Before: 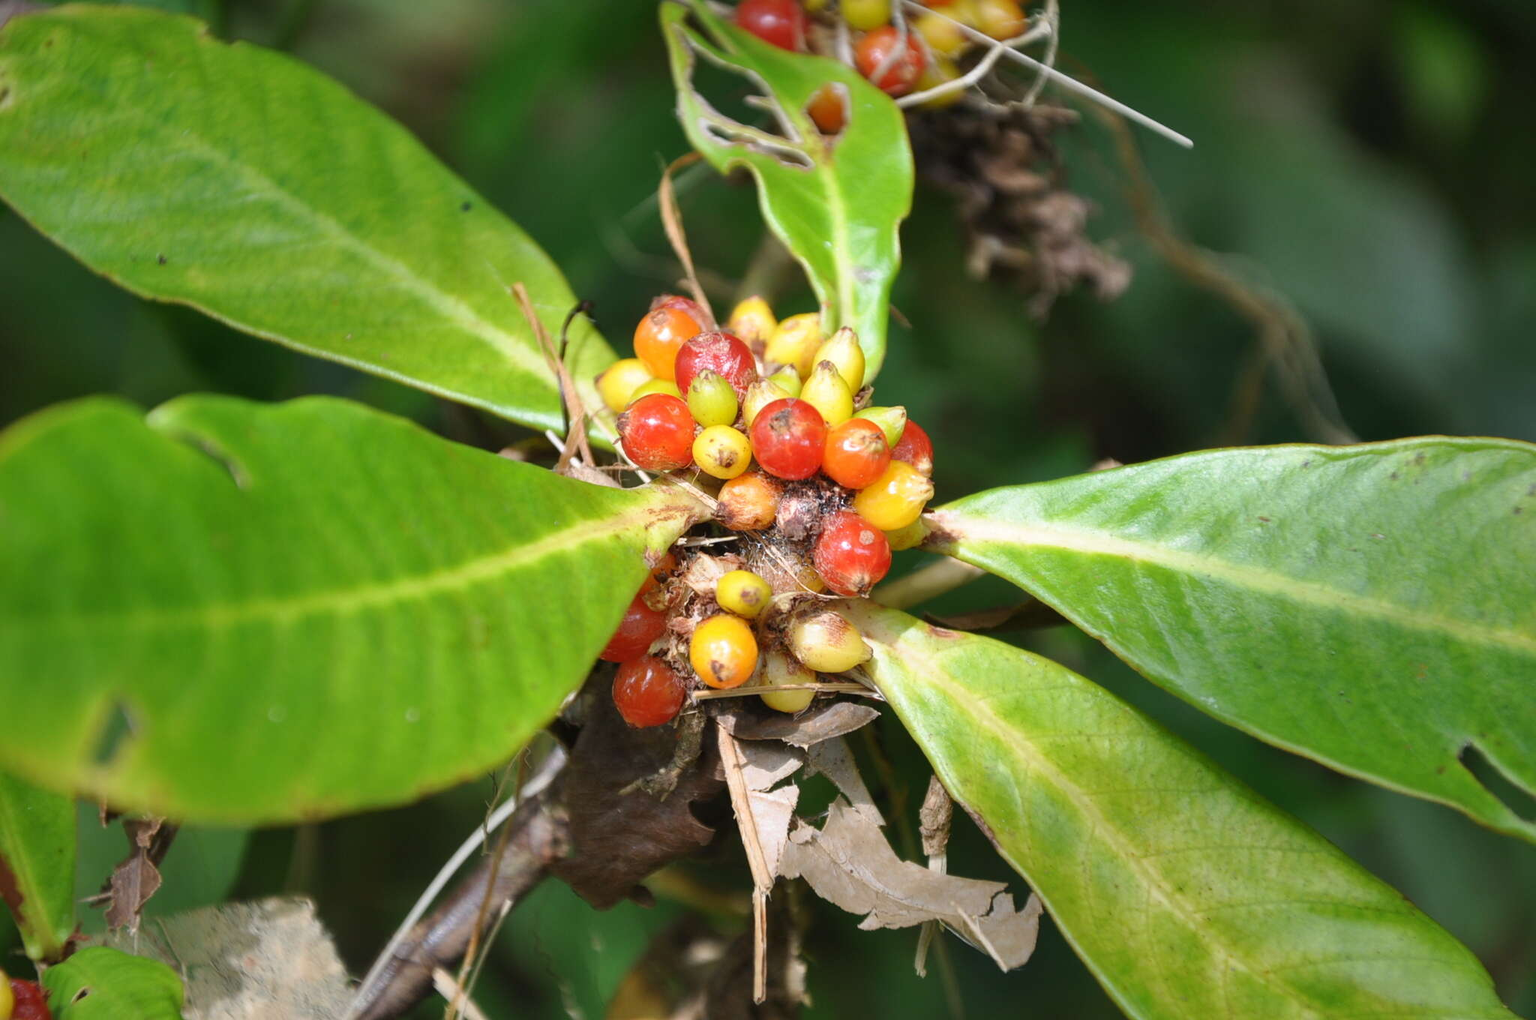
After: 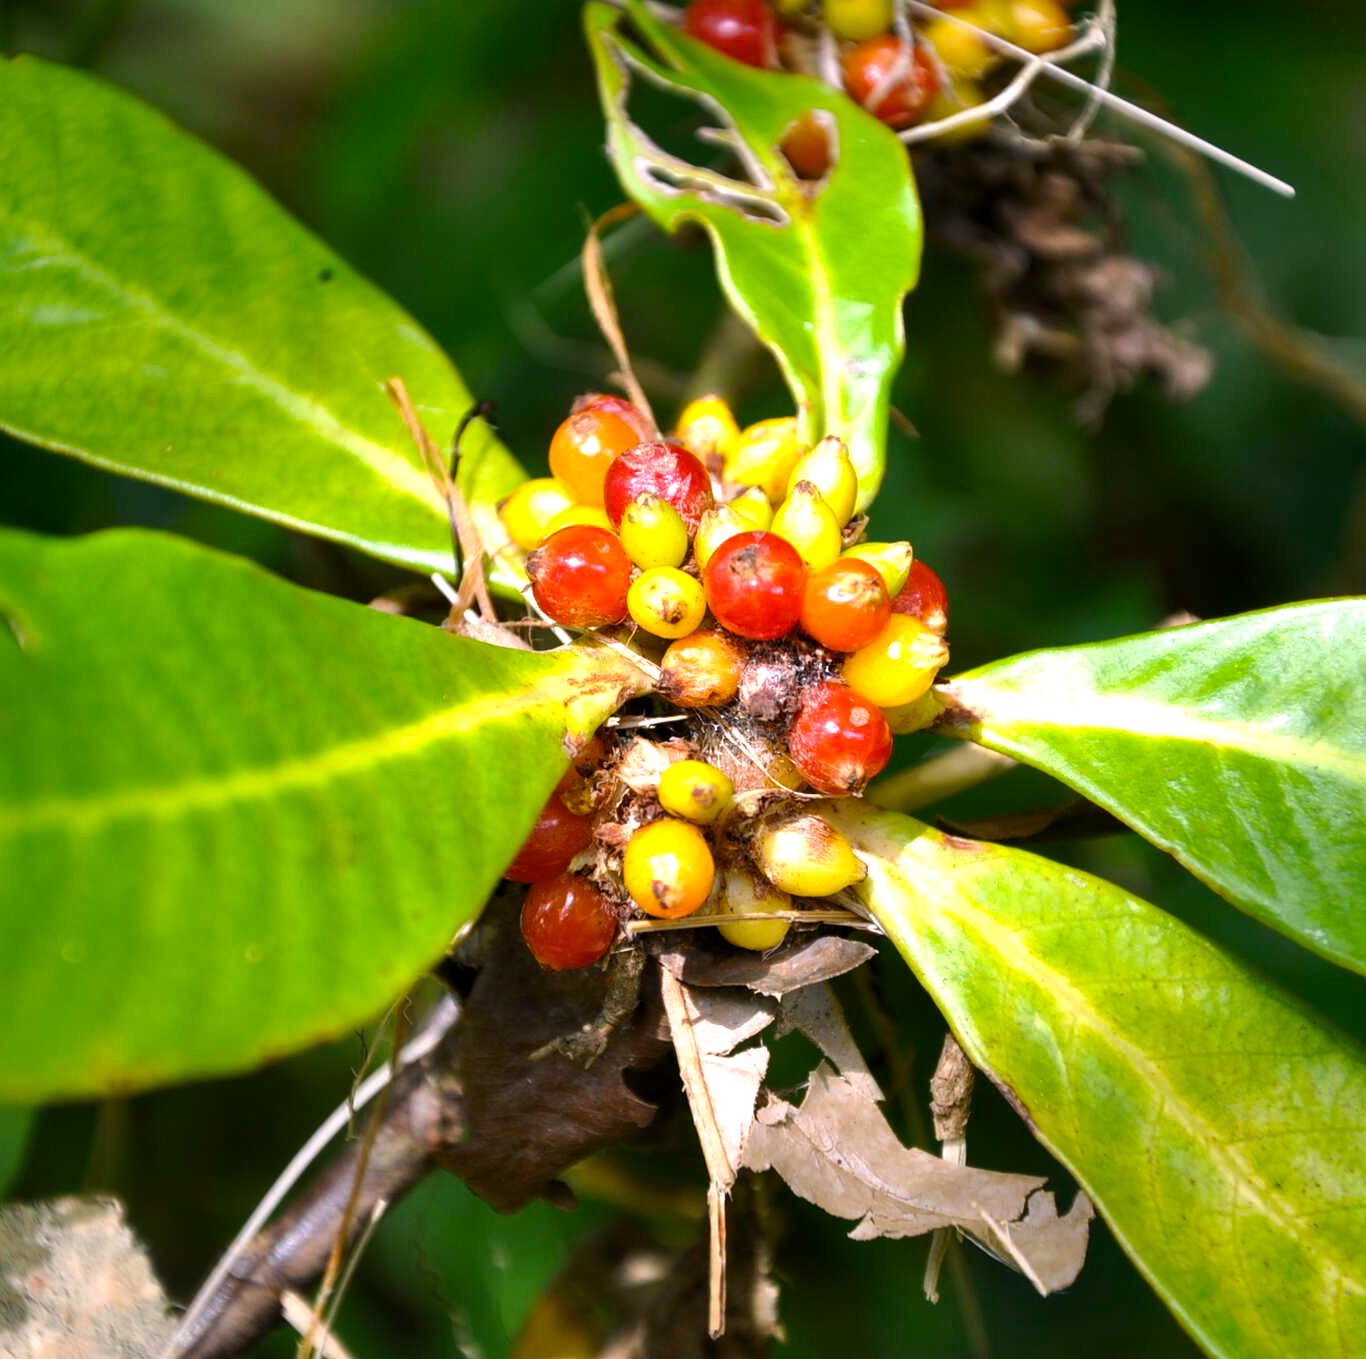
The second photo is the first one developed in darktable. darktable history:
crop and rotate: left 14.492%, right 18.769%
color balance rgb: highlights gain › chroma 1.512%, highlights gain › hue 311.6°, global offset › luminance -0.484%, perceptual saturation grading › global saturation 29.782%, perceptual brilliance grading › highlights 16.381%, perceptual brilliance grading › mid-tones 6.011%, perceptual brilliance grading › shadows -14.775%
